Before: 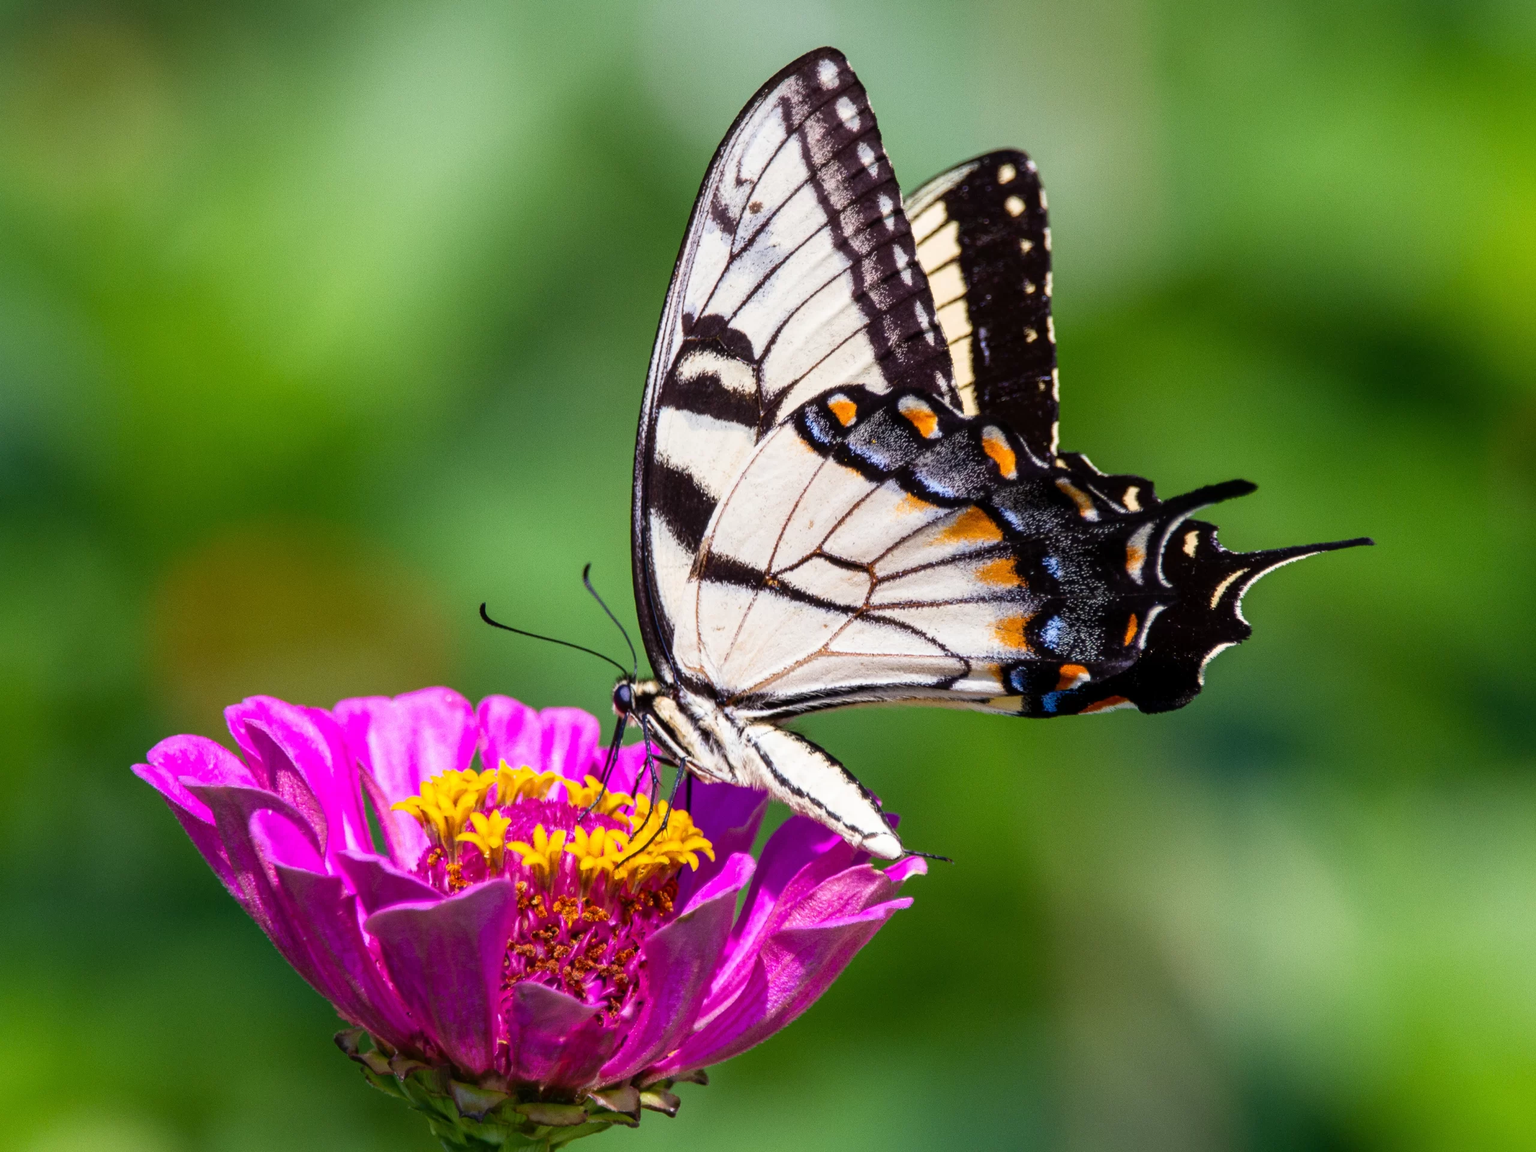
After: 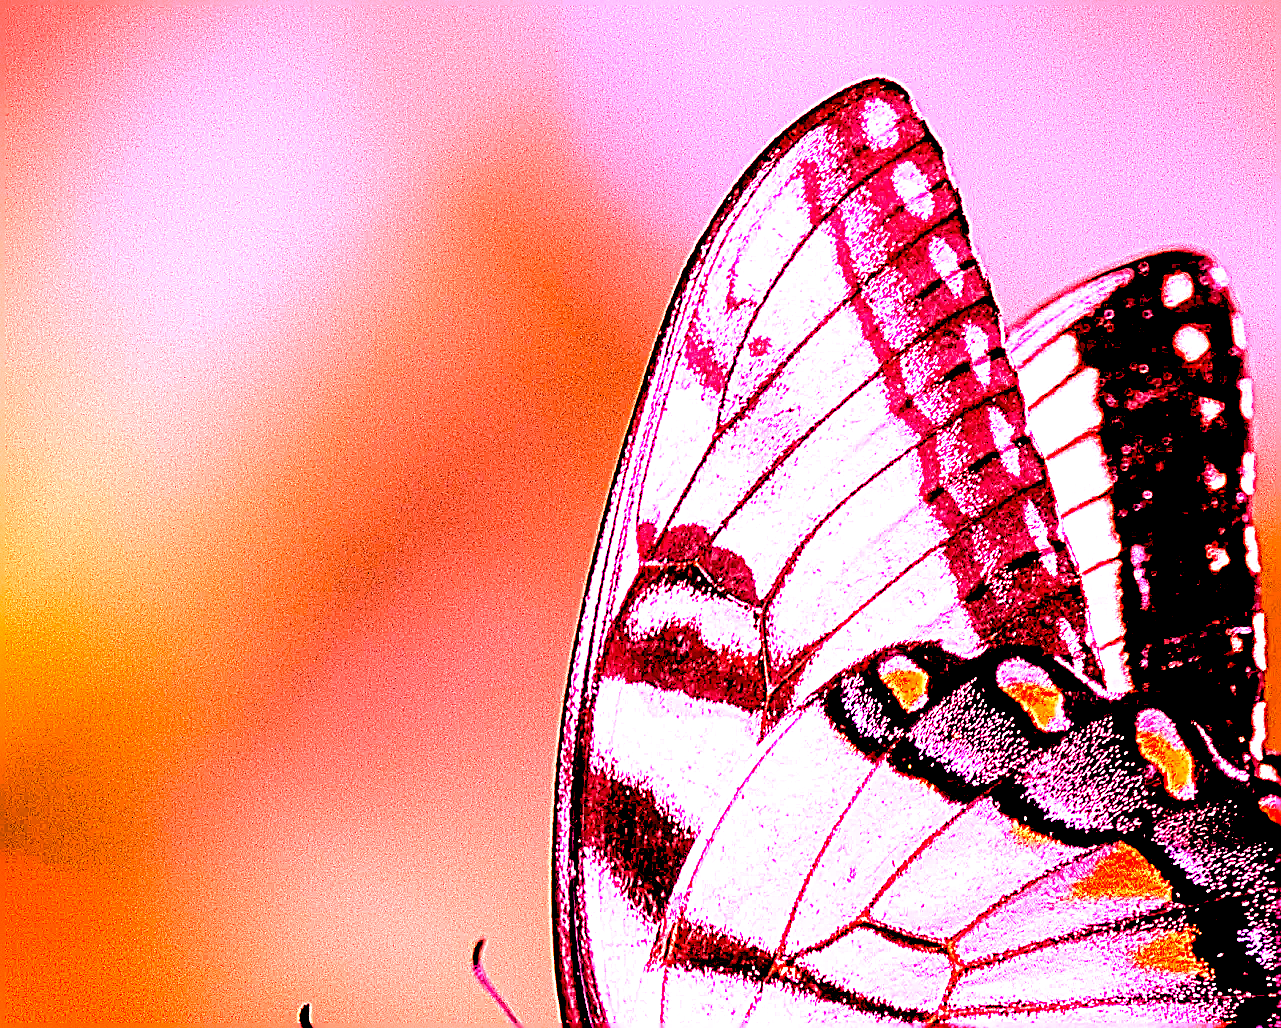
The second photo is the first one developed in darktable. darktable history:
sharpen: amount 1.861
white balance: red 4.26, blue 1.802
rgb levels: levels [[0.01, 0.419, 0.839], [0, 0.5, 1], [0, 0.5, 1]]
crop: left 19.556%, right 30.401%, bottom 46.458%
tone equalizer: -8 EV -0.417 EV, -7 EV -0.389 EV, -6 EV -0.333 EV, -5 EV -0.222 EV, -3 EV 0.222 EV, -2 EV 0.333 EV, -1 EV 0.389 EV, +0 EV 0.417 EV, edges refinement/feathering 500, mask exposure compensation -1.57 EV, preserve details no
exposure: black level correction 0.046, exposure -0.228 EV, compensate highlight preservation false
